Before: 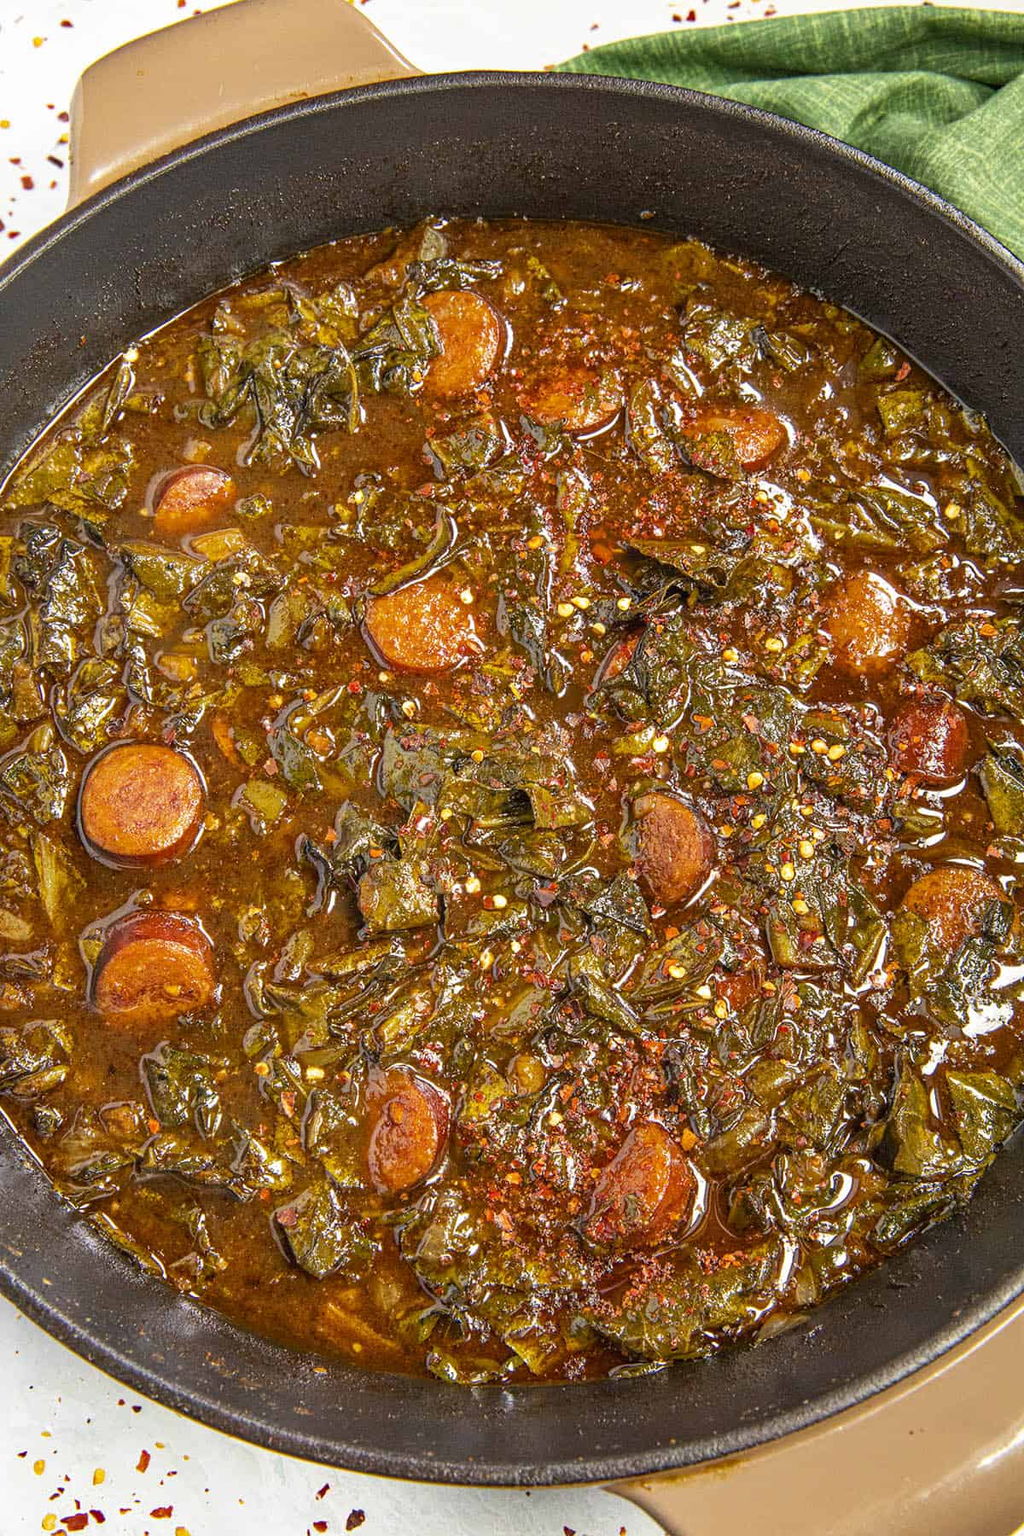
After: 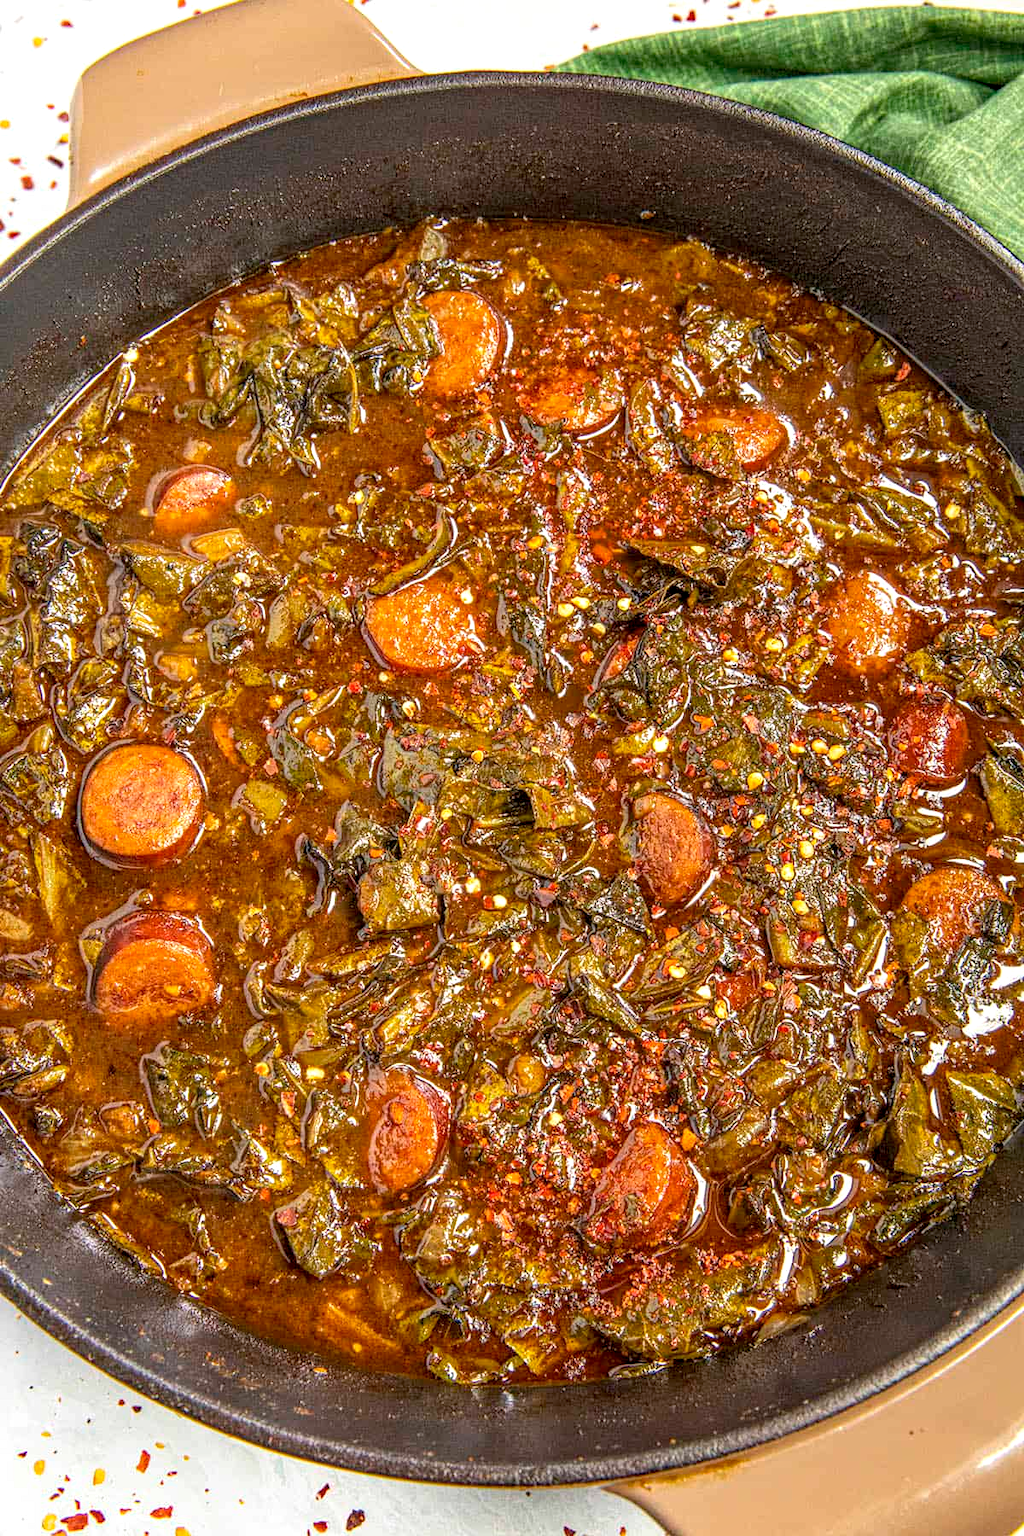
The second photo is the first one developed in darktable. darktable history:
shadows and highlights: radius 94.17, shadows -16.27, white point adjustment 0.22, highlights 31.94, compress 48.31%, soften with gaussian
local contrast: on, module defaults
exposure: black level correction 0.003, exposure 0.147 EV, compensate highlight preservation false
